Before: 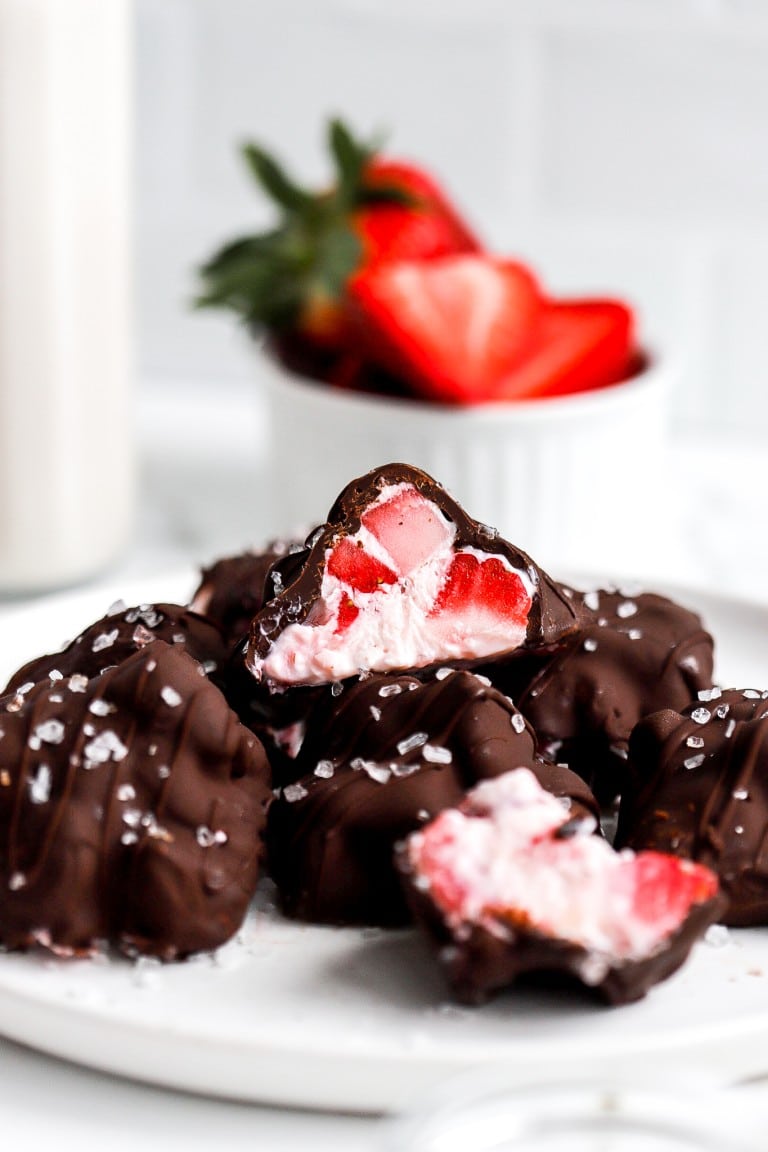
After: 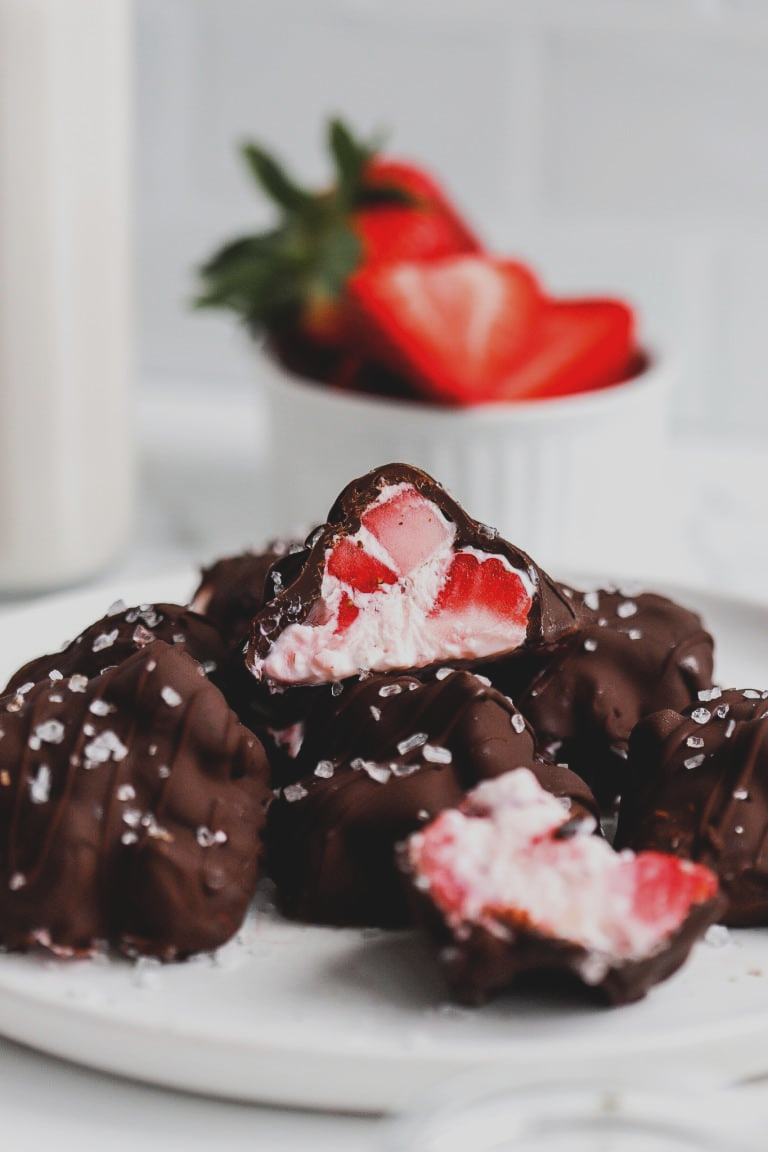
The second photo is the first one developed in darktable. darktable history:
exposure: black level correction -0.015, exposure -0.529 EV, compensate highlight preservation false
